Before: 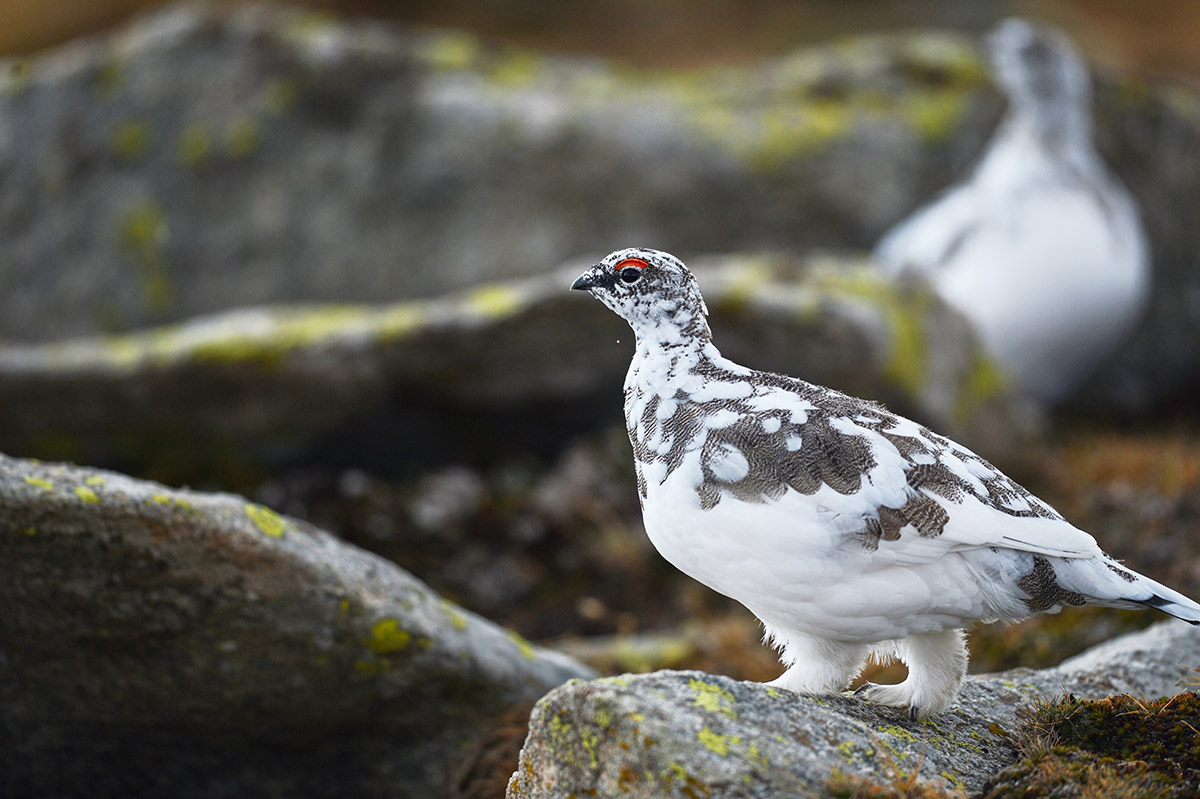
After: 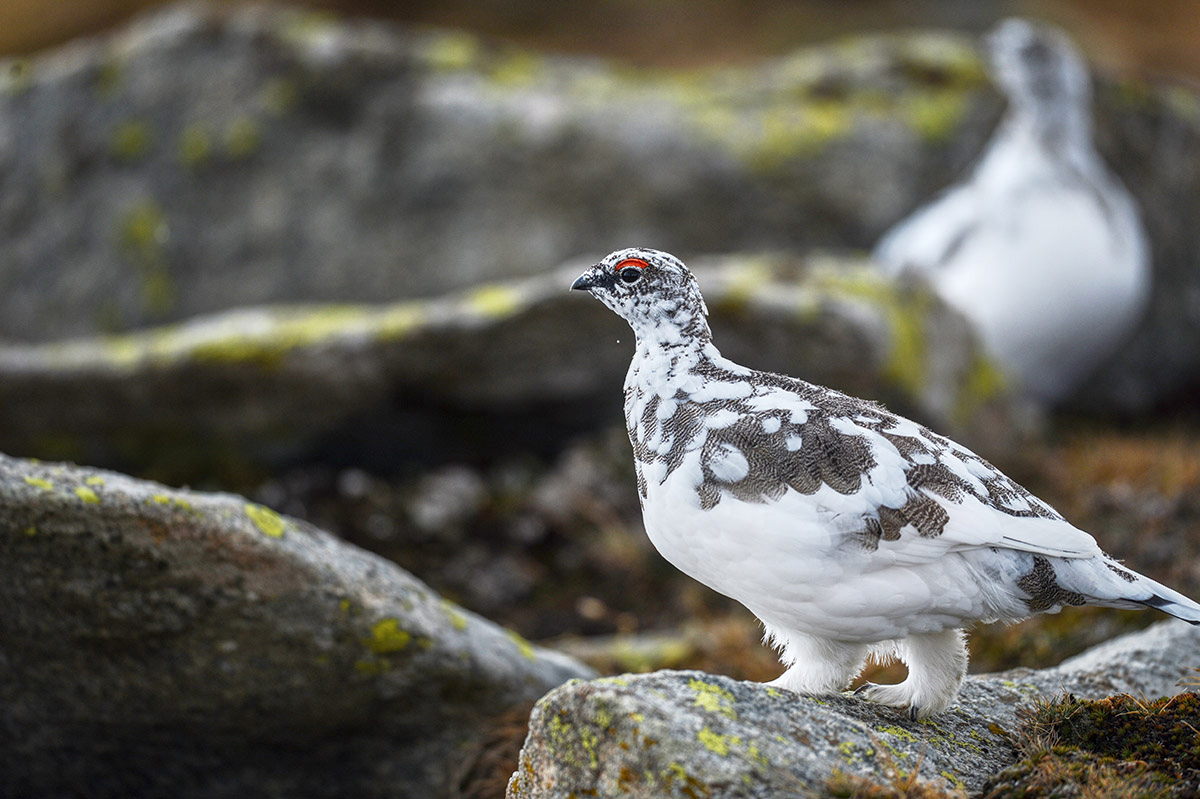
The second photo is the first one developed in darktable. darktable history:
shadows and highlights: radius 125.46, shadows 21.19, highlights -21.19, low approximation 0.01
local contrast: on, module defaults
